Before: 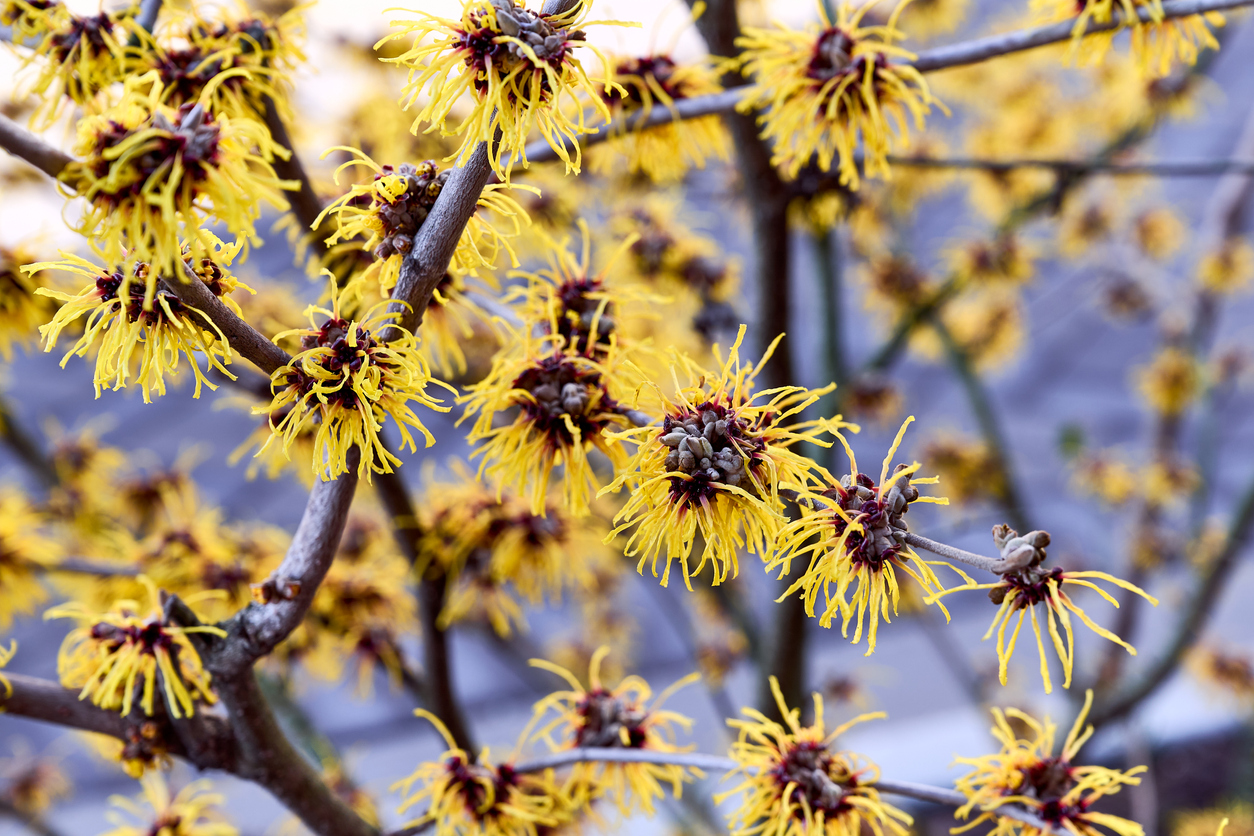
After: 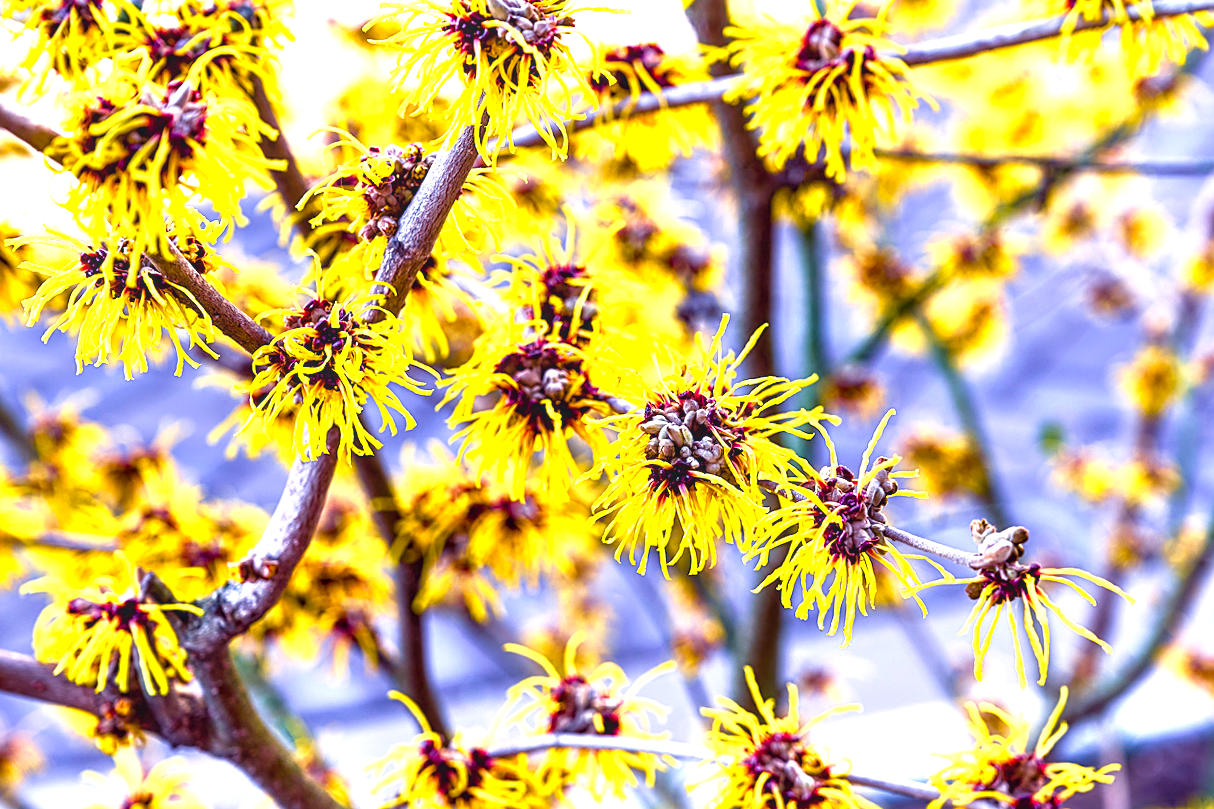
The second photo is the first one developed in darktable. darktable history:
crop and rotate: angle -1.26°
sharpen: on, module defaults
exposure: black level correction 0, exposure 1.189 EV, compensate highlight preservation false
color correction: highlights a* 0.365, highlights b* 2.73, shadows a* -1.16, shadows b* -4.07
velvia: on, module defaults
color balance rgb: shadows lift › chroma 1.033%, shadows lift › hue 214.17°, power › hue 312.09°, global offset › luminance 0.231%, perceptual saturation grading › global saturation 46.001%, perceptual saturation grading › highlights -24.735%, perceptual saturation grading › shadows 50.103%, global vibrance 20%
local contrast: on, module defaults
